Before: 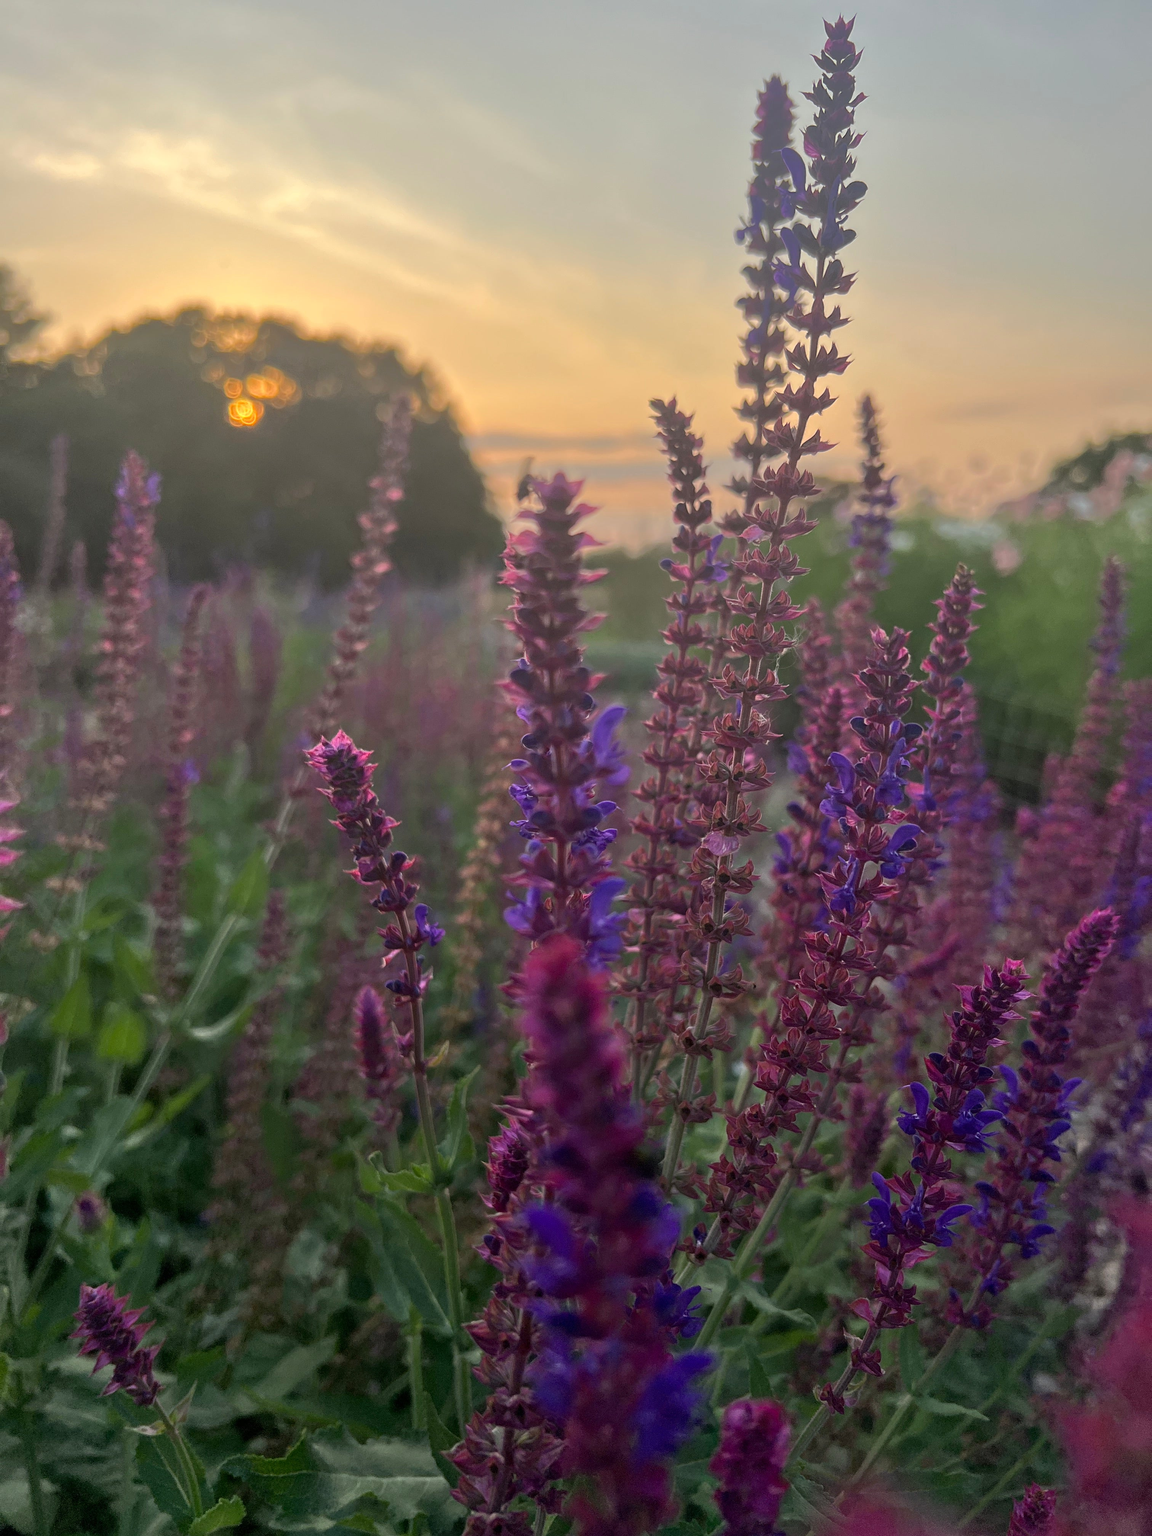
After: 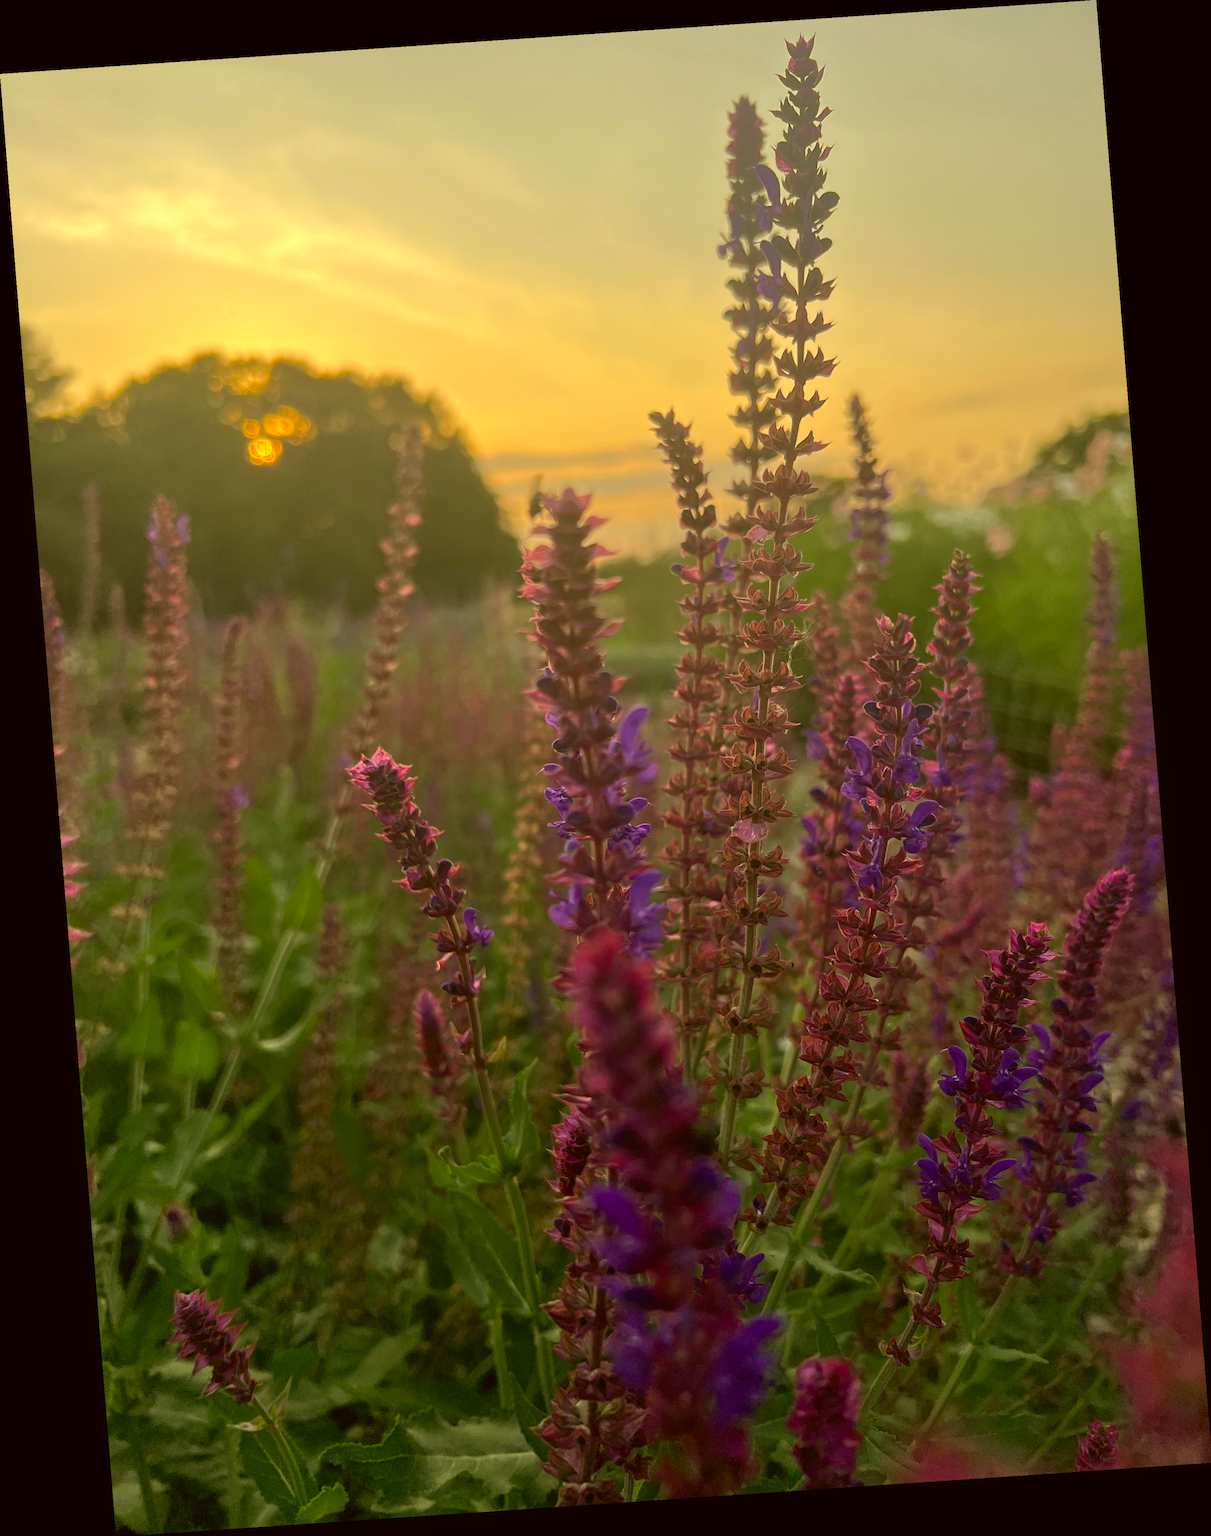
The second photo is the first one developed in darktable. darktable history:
contrast equalizer: octaves 7, y [[0.6 ×6], [0.55 ×6], [0 ×6], [0 ×6], [0 ×6]], mix -0.2
color correction: highlights a* 0.162, highlights b* 29.53, shadows a* -0.162, shadows b* 21.09
levels: levels [0, 0.476, 0.951]
rotate and perspective: rotation -4.2°, shear 0.006, automatic cropping off
